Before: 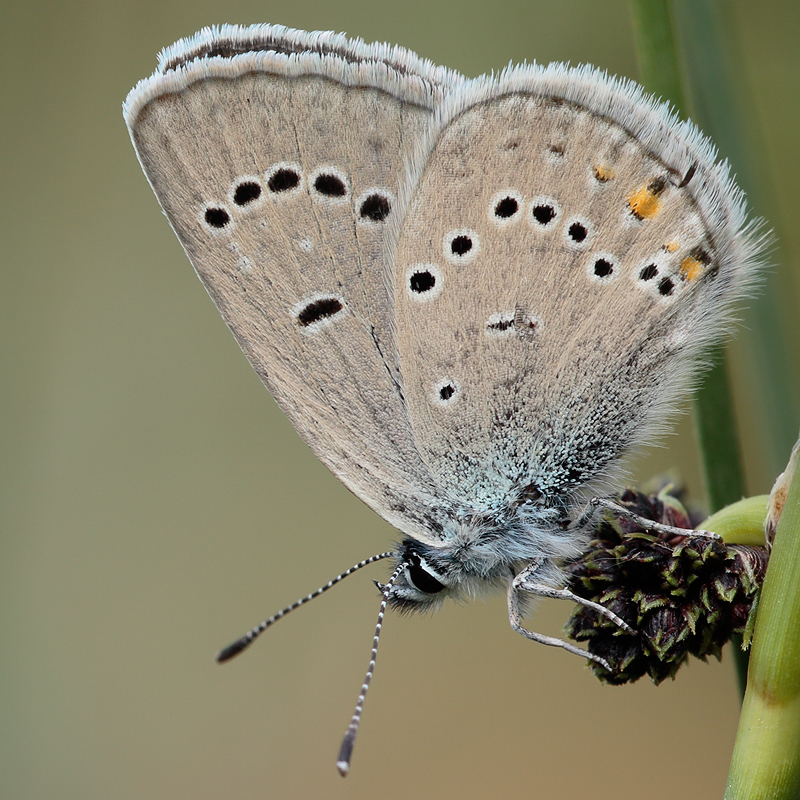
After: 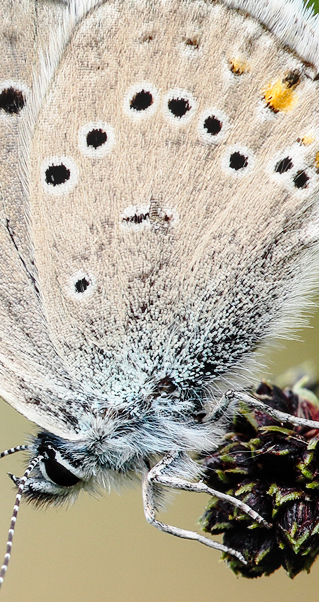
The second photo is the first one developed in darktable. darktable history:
base curve: curves: ch0 [(0, 0) (0.028, 0.03) (0.121, 0.232) (0.46, 0.748) (0.859, 0.968) (1, 1)], preserve colors none
crop: left 45.721%, top 13.393%, right 14.118%, bottom 10.01%
local contrast: on, module defaults
